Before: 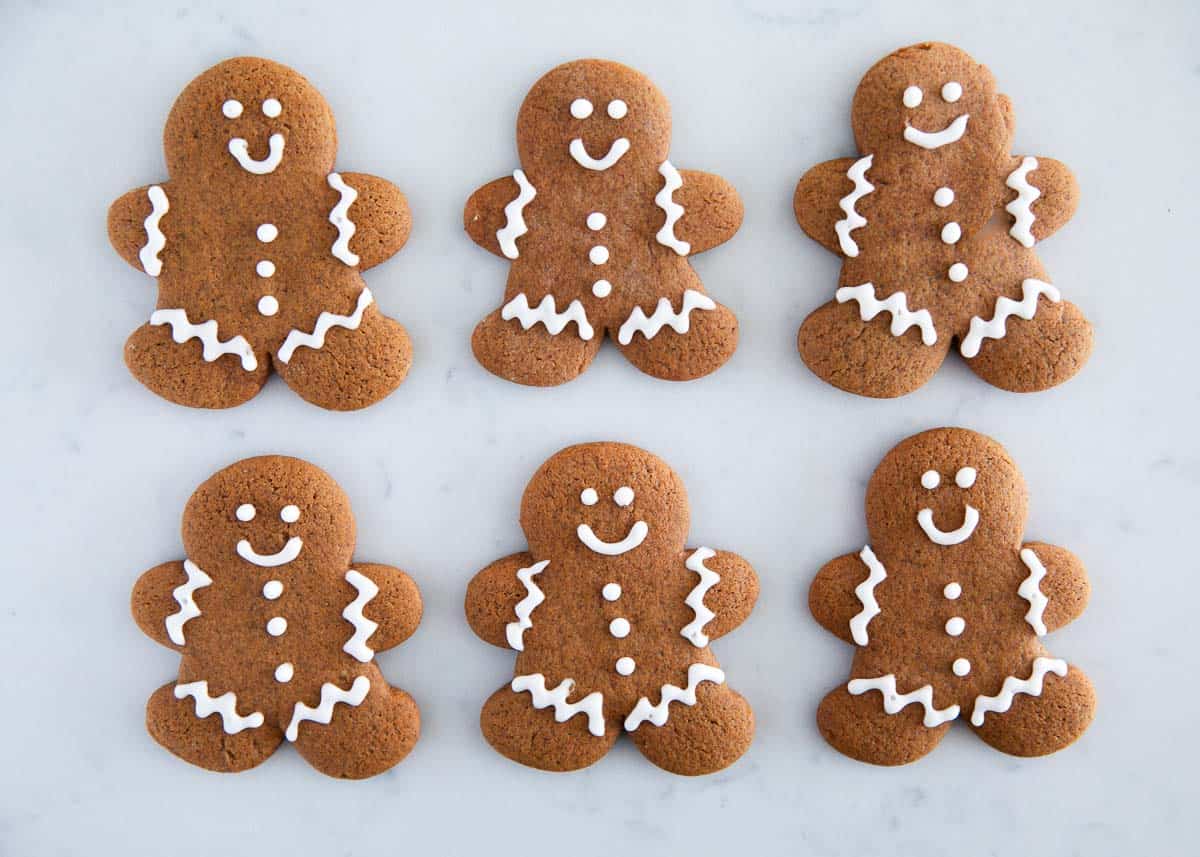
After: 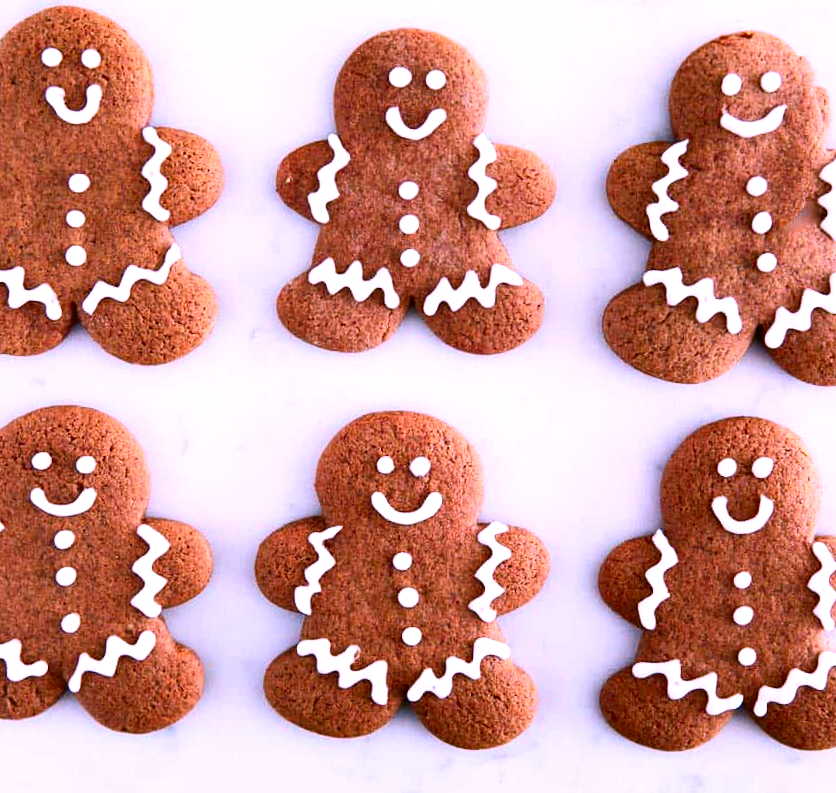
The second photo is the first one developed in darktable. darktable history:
exposure: black level correction 0, exposure 0.5 EV, compensate exposure bias true, compensate highlight preservation false
crop and rotate: angle -3.32°, left 14.052%, top 0.042%, right 10.747%, bottom 0.079%
shadows and highlights: shadows 36.68, highlights -28.11, highlights color adjustment 55.61%, soften with gaussian
color correction: highlights a* 15.6, highlights b* -20.8
contrast brightness saturation: contrast 0.206, brightness -0.109, saturation 0.211
